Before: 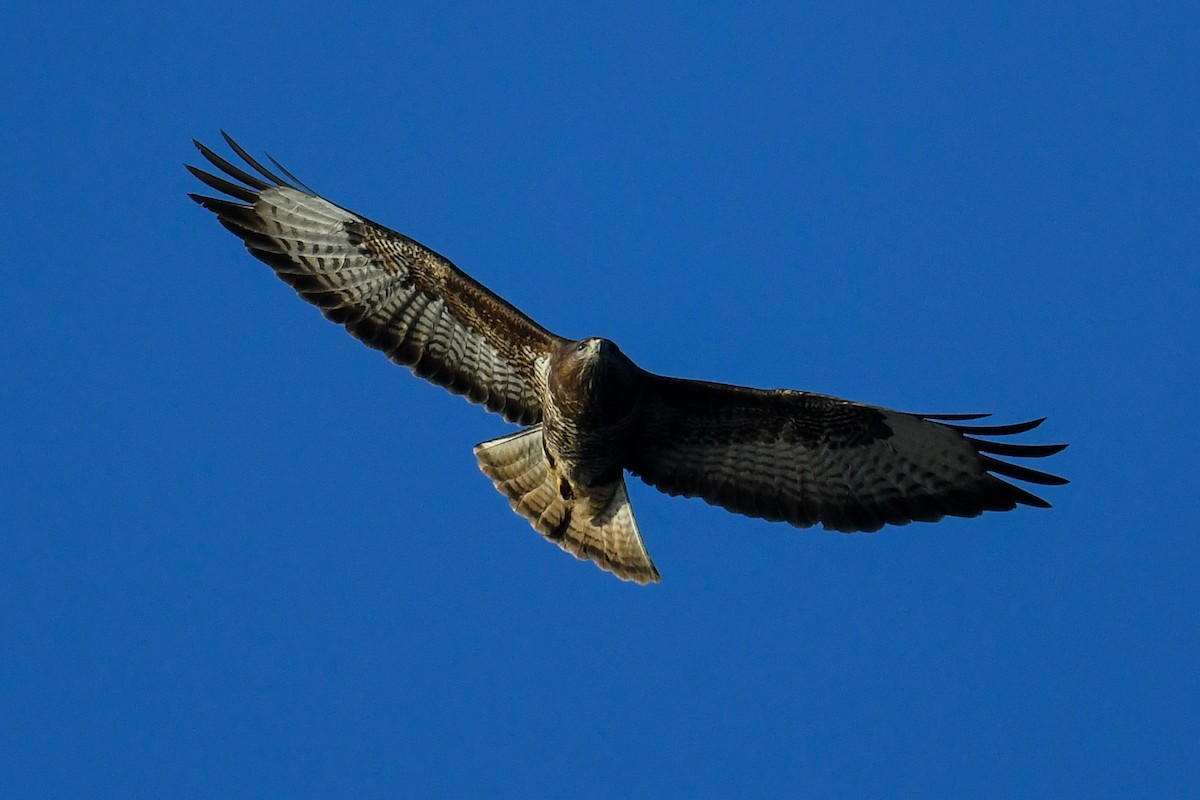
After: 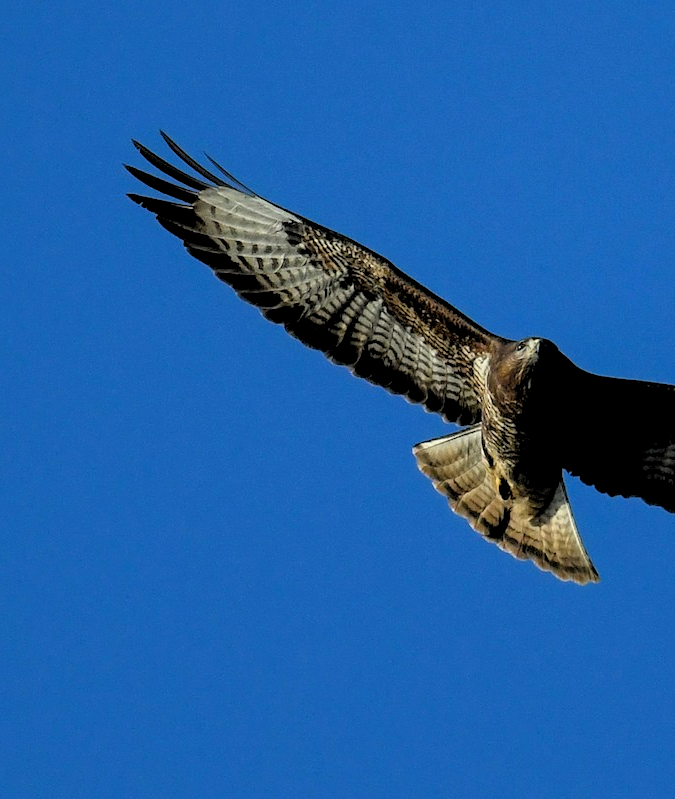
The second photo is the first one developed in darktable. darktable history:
crop: left 5.114%, right 38.589%
rgb levels: levels [[0.013, 0.434, 0.89], [0, 0.5, 1], [0, 0.5, 1]]
